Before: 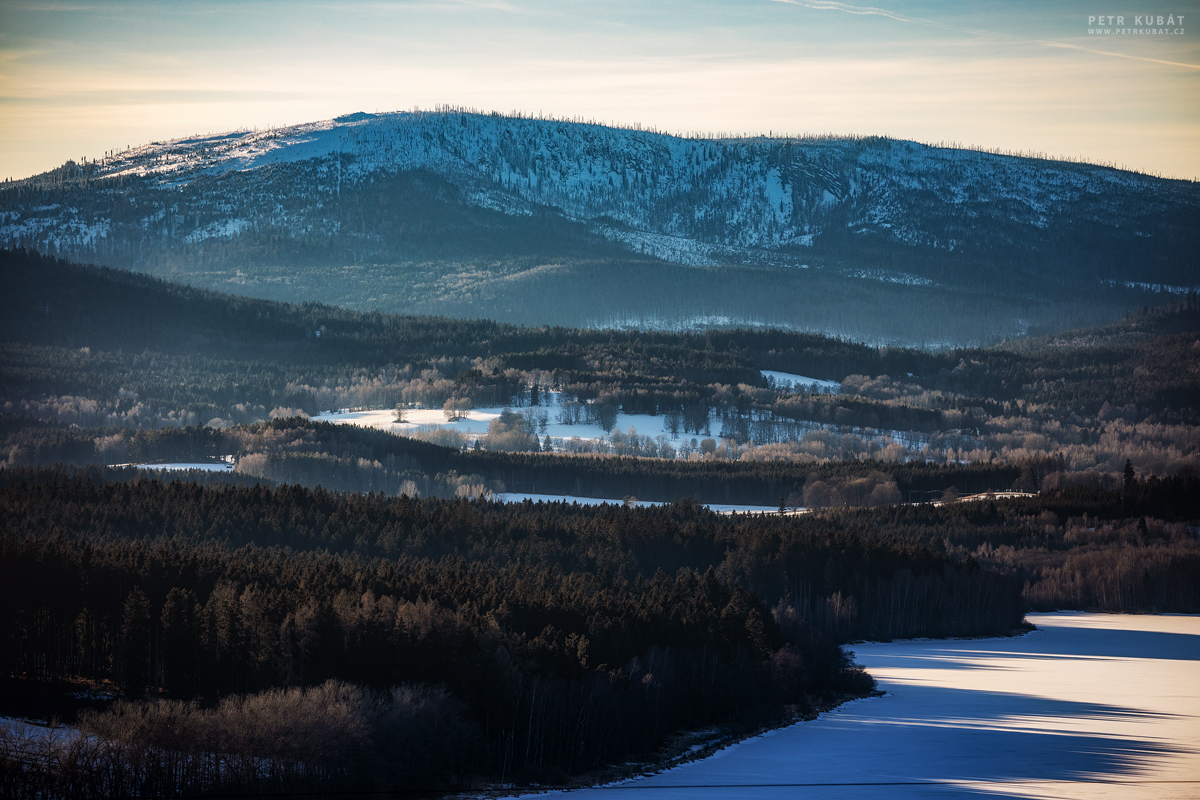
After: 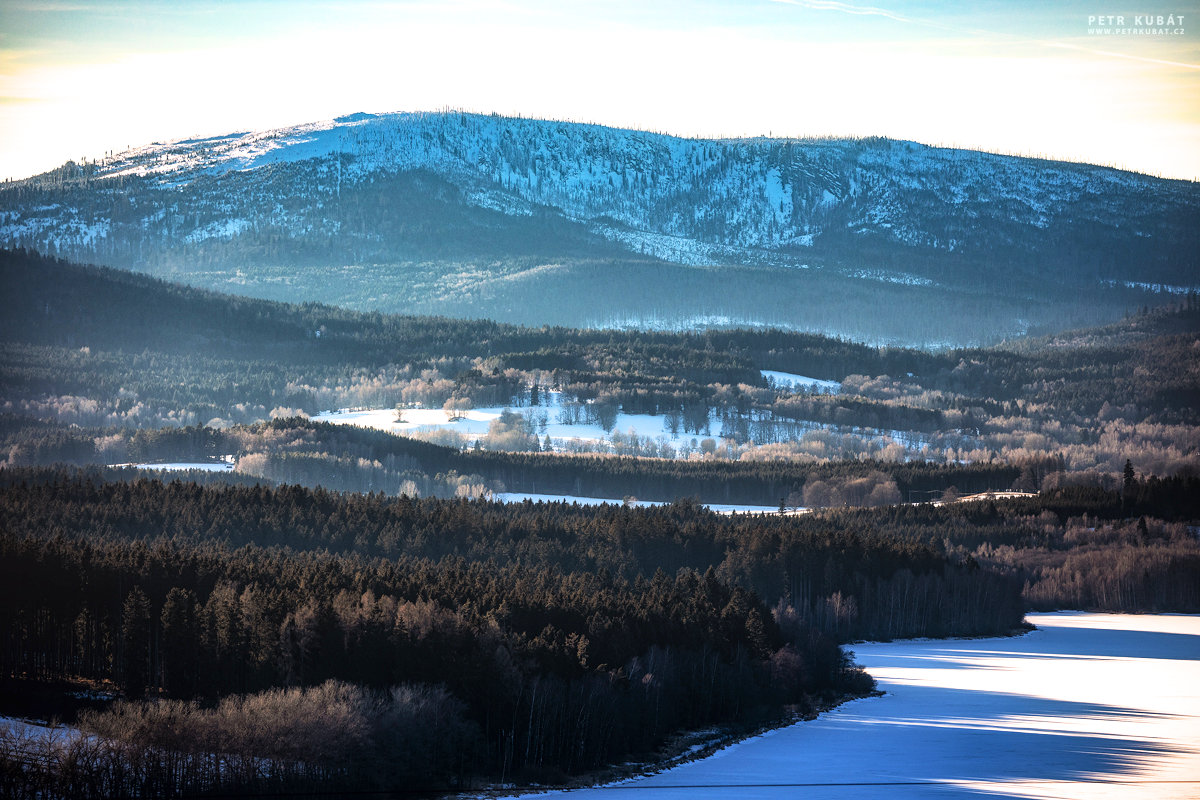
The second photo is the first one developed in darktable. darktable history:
filmic rgb: black relative exposure -11.35 EV, white relative exposure 3.22 EV, hardness 6.76, color science v6 (2022)
exposure: exposure 1.223 EV, compensate highlight preservation false
